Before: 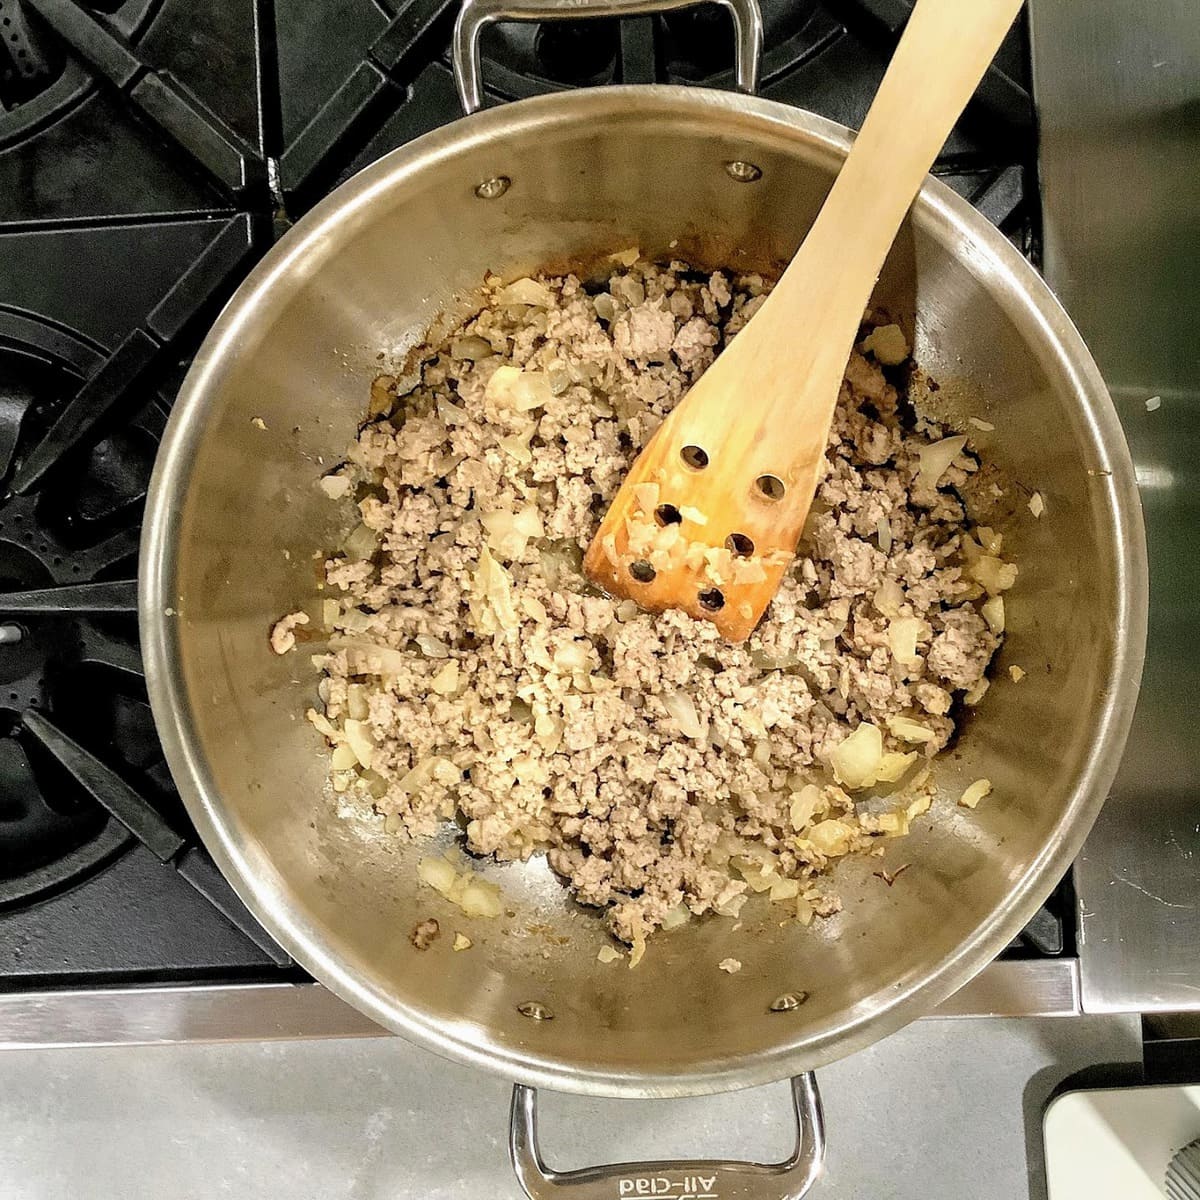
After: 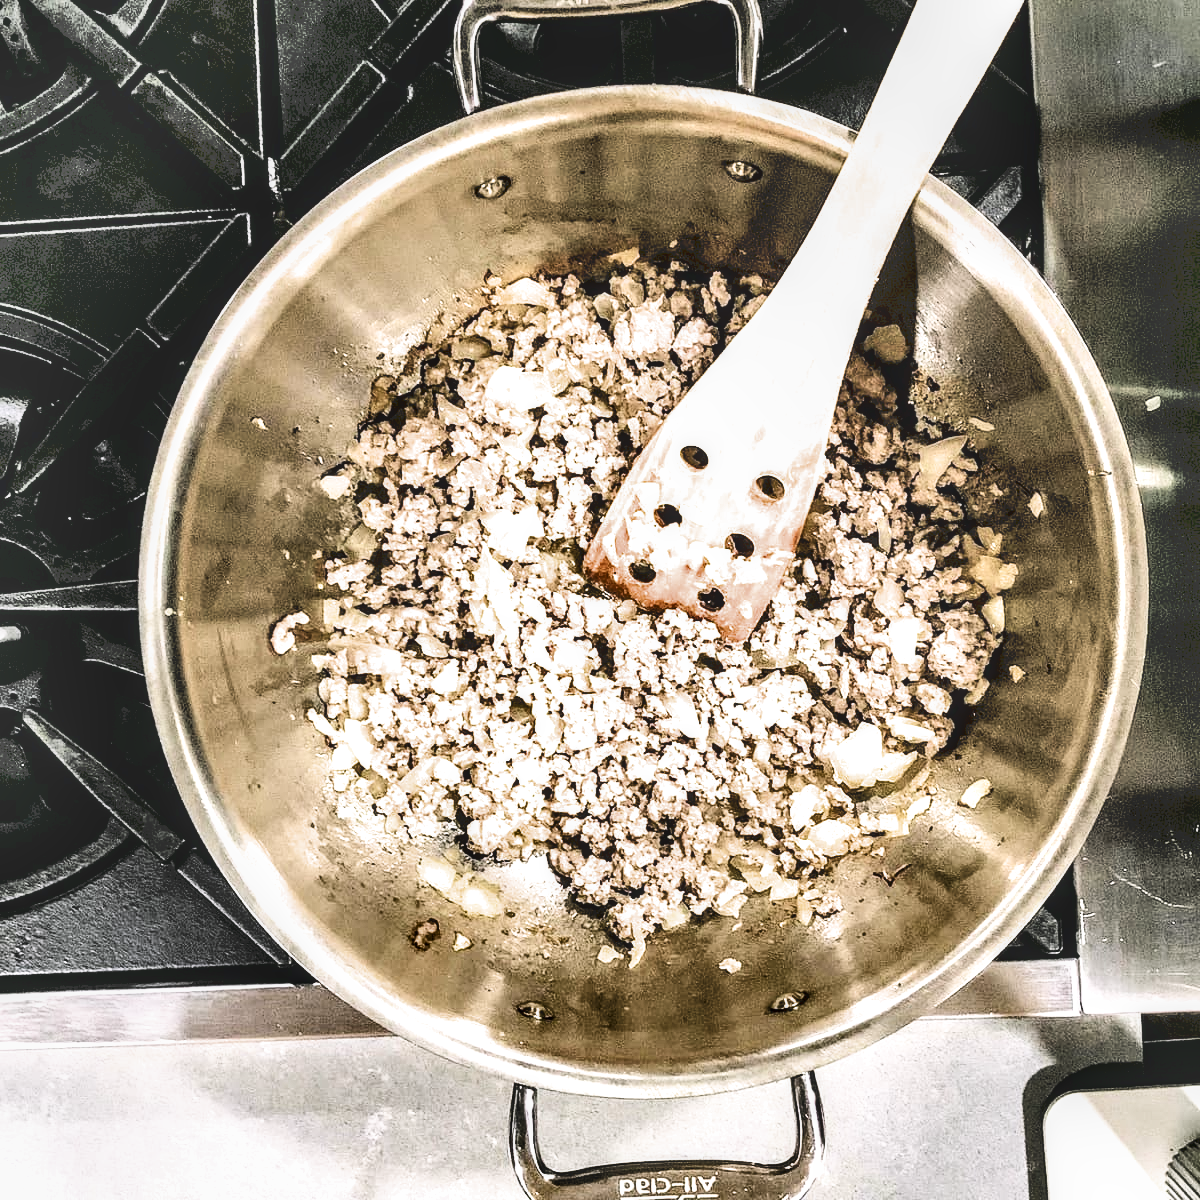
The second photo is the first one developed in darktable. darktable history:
shadows and highlights: shadows 75, highlights -60.85, soften with gaussian
filmic rgb: black relative exposure -3.75 EV, white relative exposure 2.4 EV, dynamic range scaling -50%, hardness 3.42, latitude 30%, contrast 1.8
tone equalizer: on, module defaults
color balance rgb: shadows lift › chroma 2%, shadows lift › hue 135.47°, highlights gain › chroma 2%, highlights gain › hue 291.01°, global offset › luminance 0.5%, perceptual saturation grading › global saturation -10.8%, perceptual saturation grading › highlights -26.83%, perceptual saturation grading › shadows 21.25%, perceptual brilliance grading › highlights 17.77%, perceptual brilliance grading › mid-tones 31.71%, perceptual brilliance grading › shadows -31.01%, global vibrance 24.91%
local contrast: on, module defaults
tone curve: curves: ch0 [(0, 0) (0.003, 0.144) (0.011, 0.149) (0.025, 0.159) (0.044, 0.183) (0.069, 0.207) (0.1, 0.236) (0.136, 0.269) (0.177, 0.303) (0.224, 0.339) (0.277, 0.38) (0.335, 0.428) (0.399, 0.478) (0.468, 0.539) (0.543, 0.604) (0.623, 0.679) (0.709, 0.755) (0.801, 0.836) (0.898, 0.918) (1, 1)], preserve colors none
